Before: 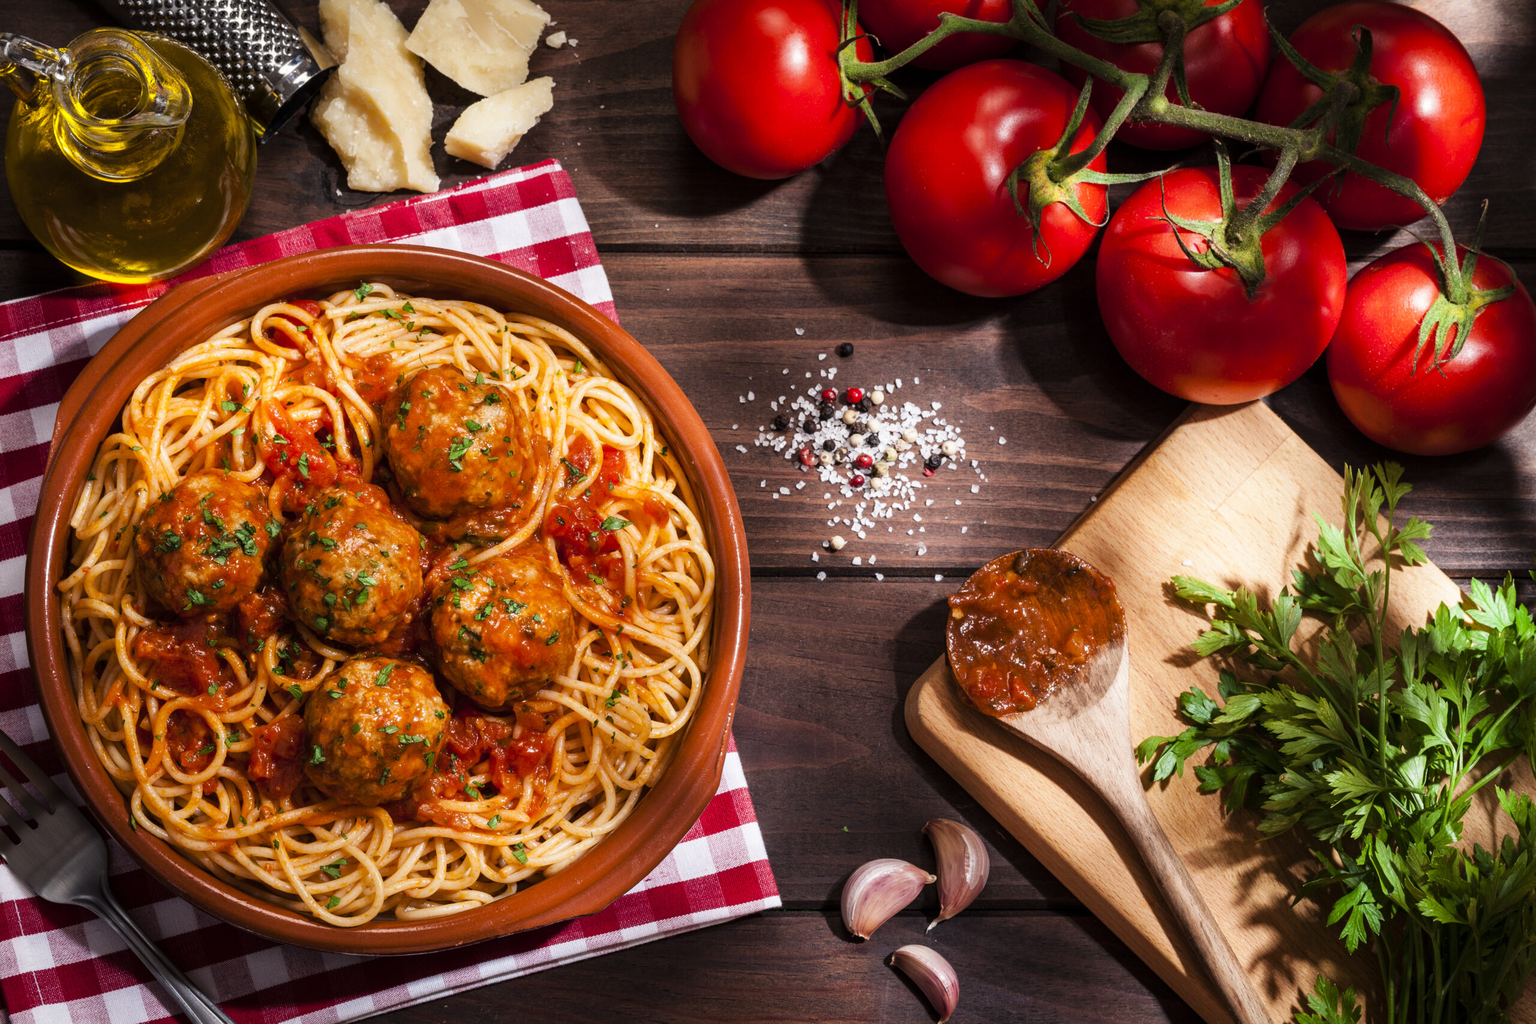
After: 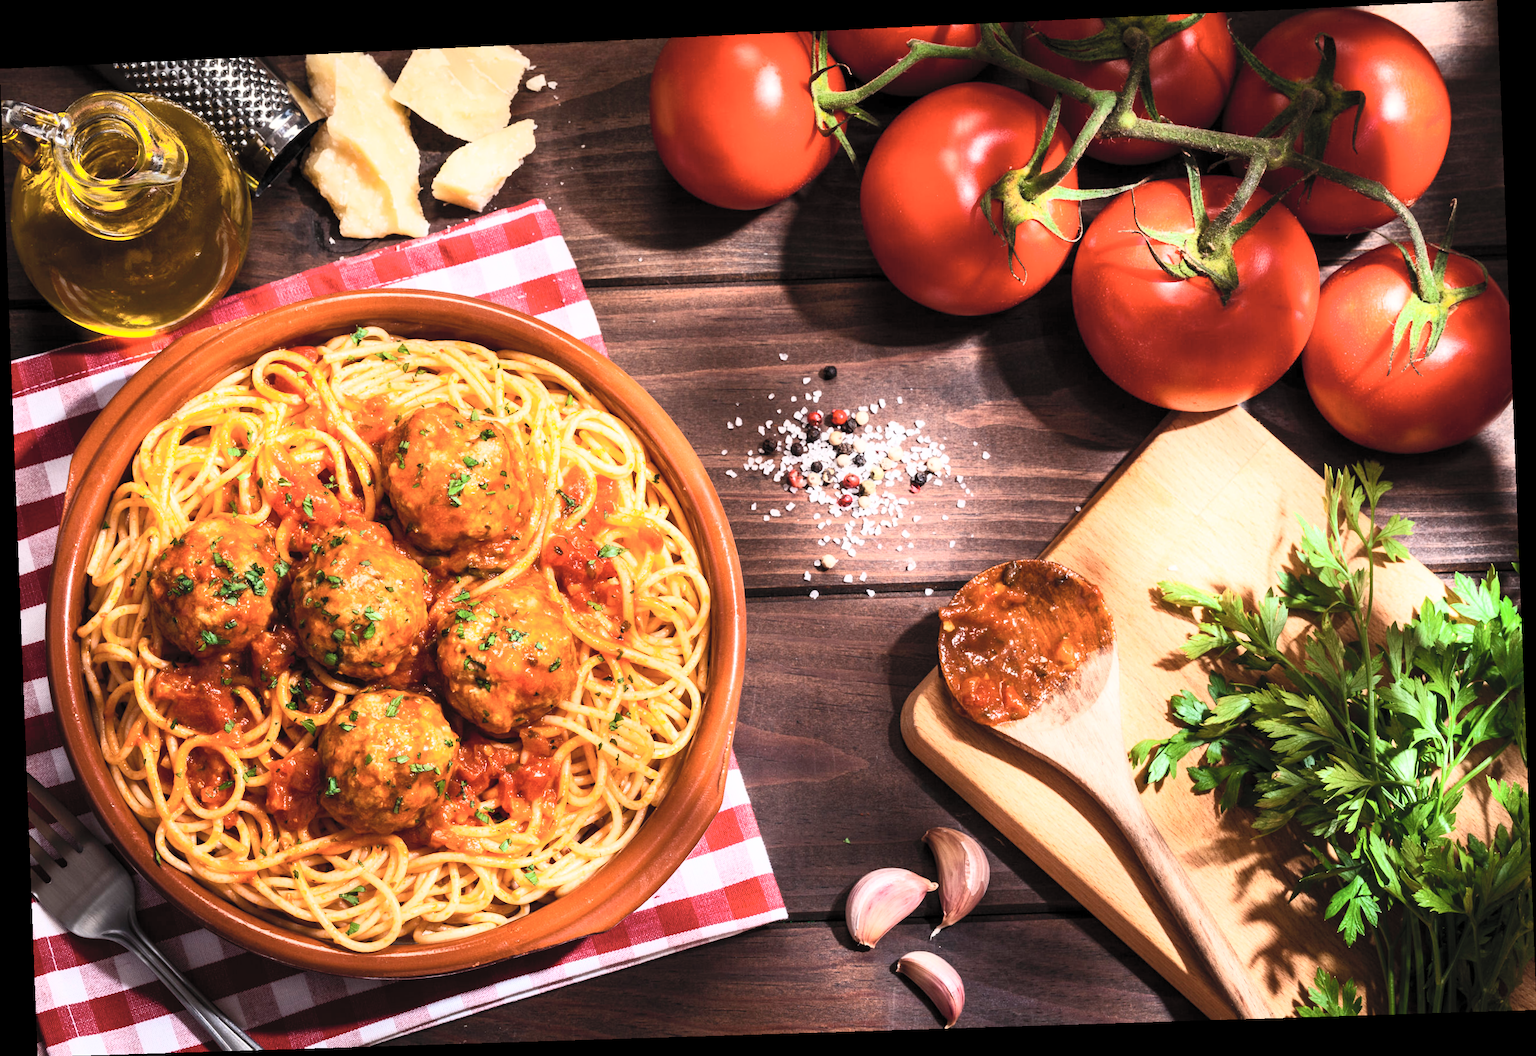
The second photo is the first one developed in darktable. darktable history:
rotate and perspective: rotation -2.22°, lens shift (horizontal) -0.022, automatic cropping off
contrast brightness saturation: contrast 0.39, brightness 0.53
